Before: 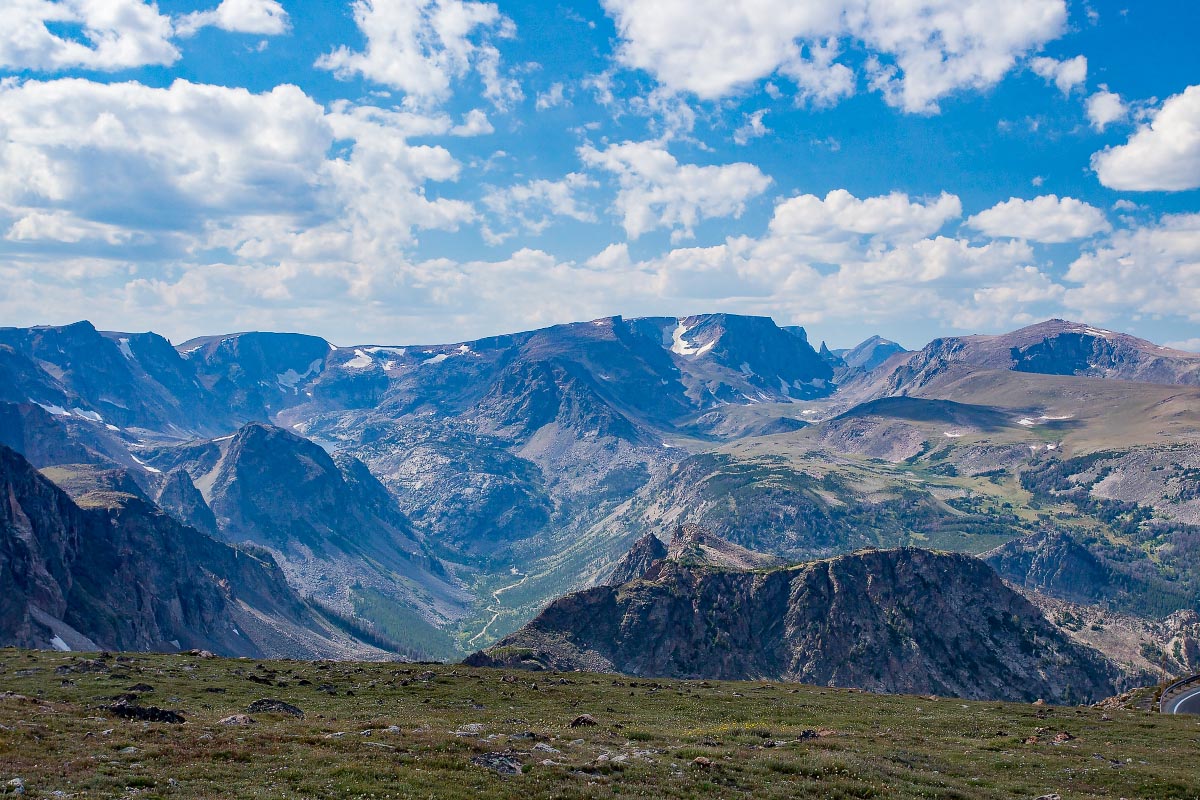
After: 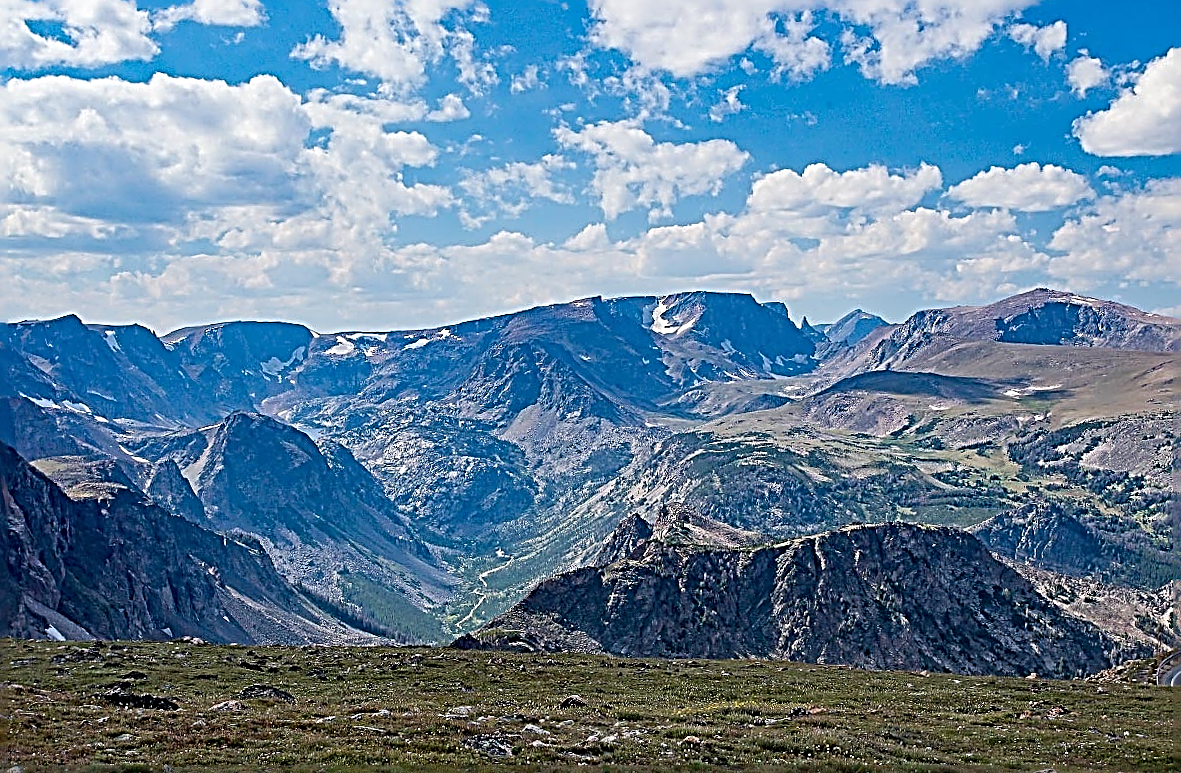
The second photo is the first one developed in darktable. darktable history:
sharpen: radius 3.158, amount 1.731
rotate and perspective: rotation -1.32°, lens shift (horizontal) -0.031, crop left 0.015, crop right 0.985, crop top 0.047, crop bottom 0.982
